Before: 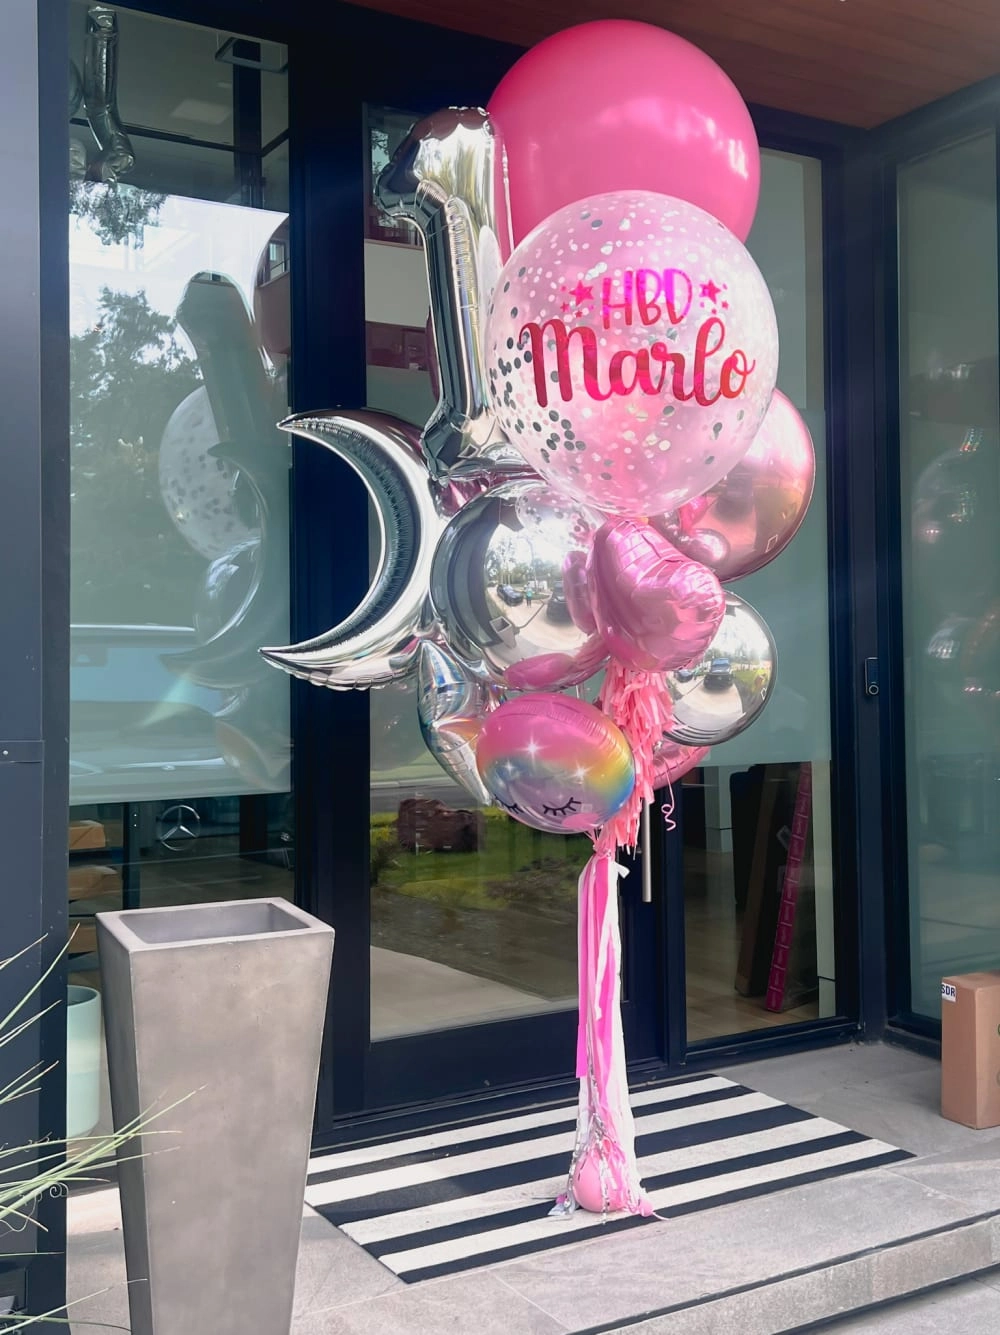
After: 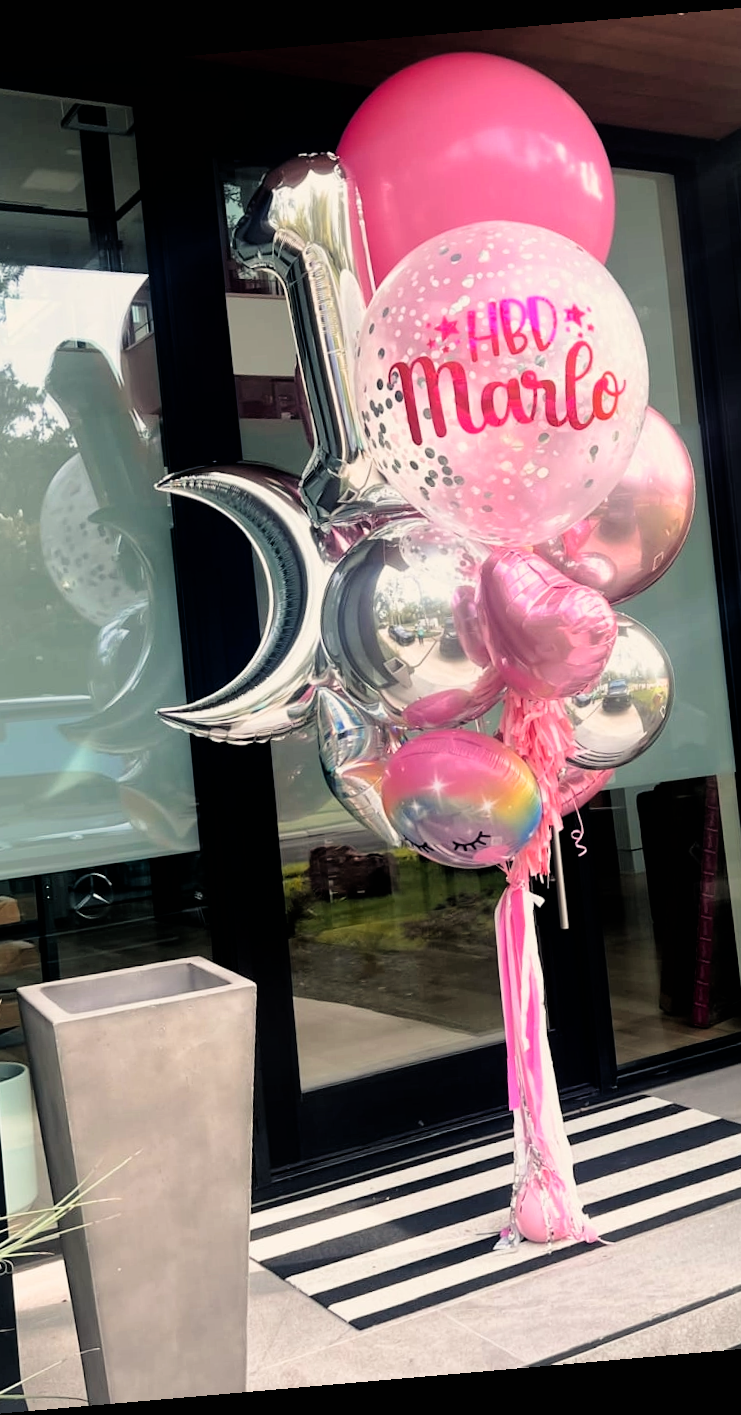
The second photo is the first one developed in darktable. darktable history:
white balance: red 1.045, blue 0.932
filmic rgb: black relative exposure -5 EV, white relative exposure 3.2 EV, hardness 3.42, contrast 1.2, highlights saturation mix -50%
levels: mode automatic
rotate and perspective: rotation -4.98°, automatic cropping off
crop and rotate: left 14.292%, right 19.041%
